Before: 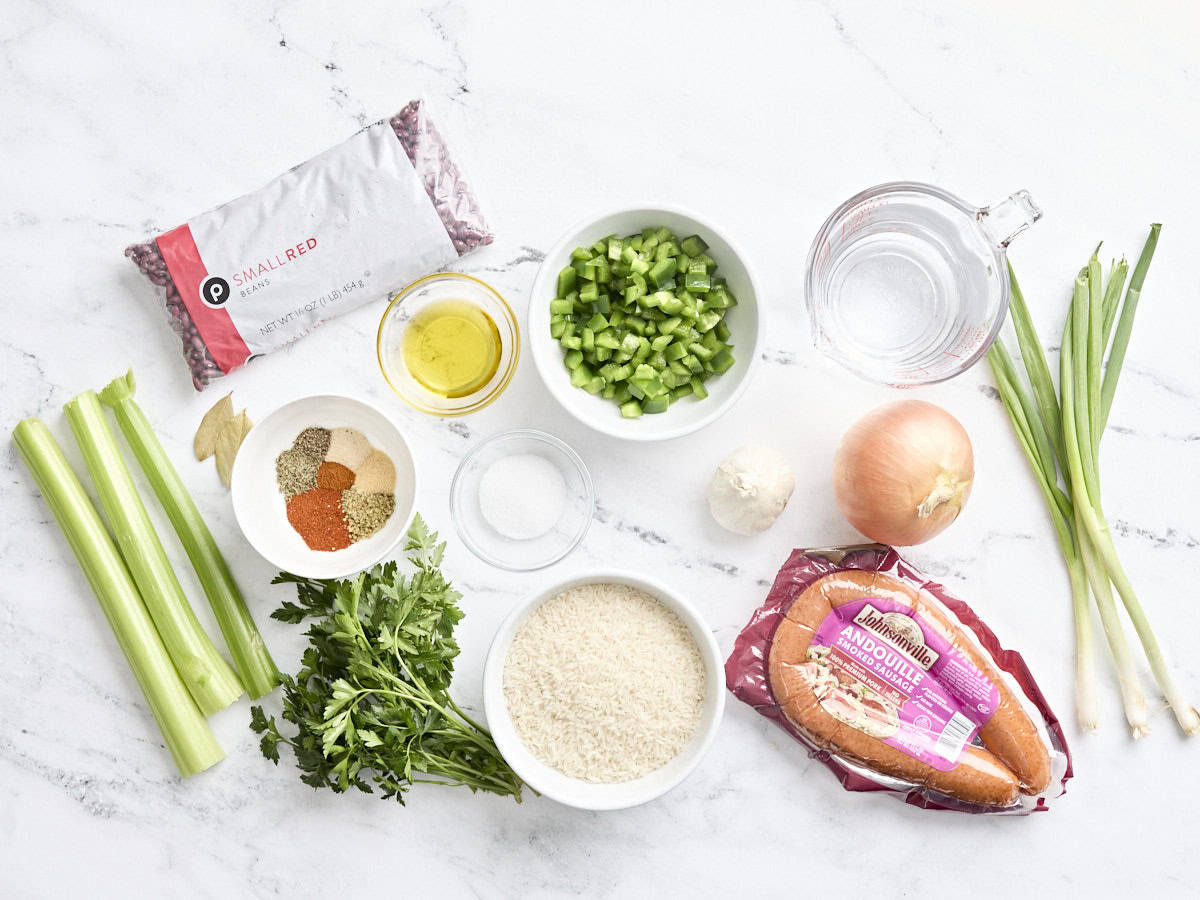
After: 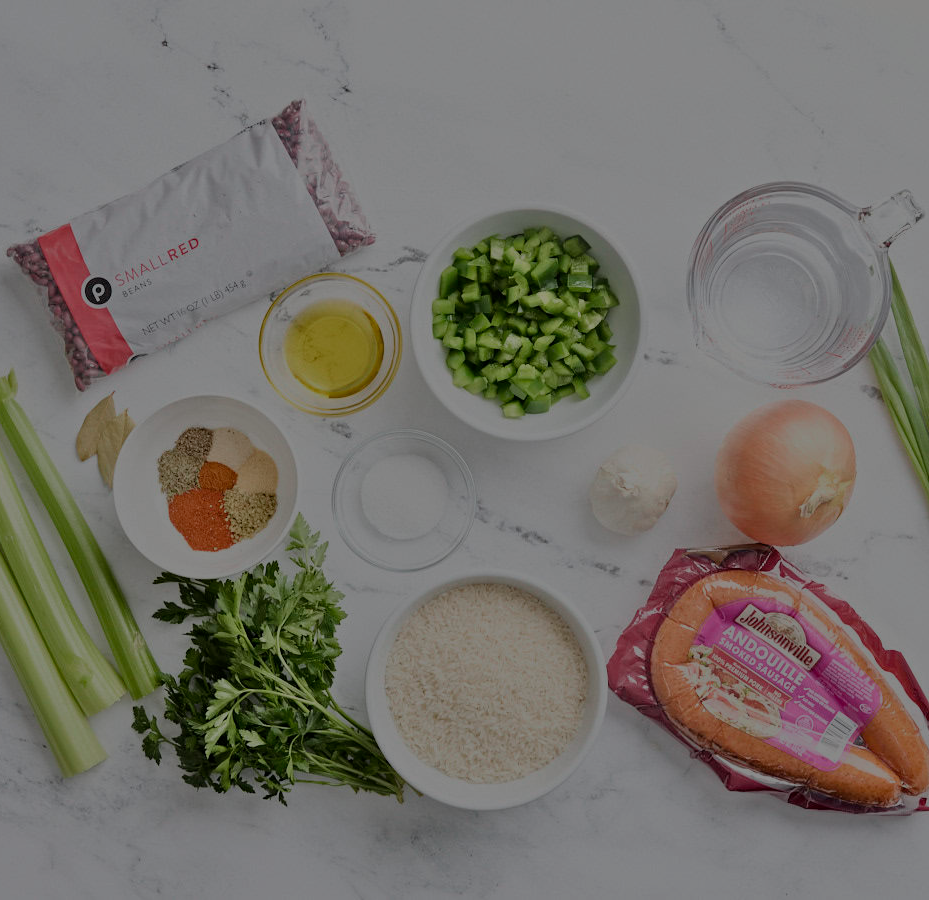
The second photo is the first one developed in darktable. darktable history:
tone equalizer: -8 EV -2 EV, -7 EV -2 EV, -6 EV -2 EV, -5 EV -2 EV, -4 EV -2 EV, -3 EV -2 EV, -2 EV -2 EV, -1 EV -1.63 EV, +0 EV -2 EV
crop: left 9.88%, right 12.664%
